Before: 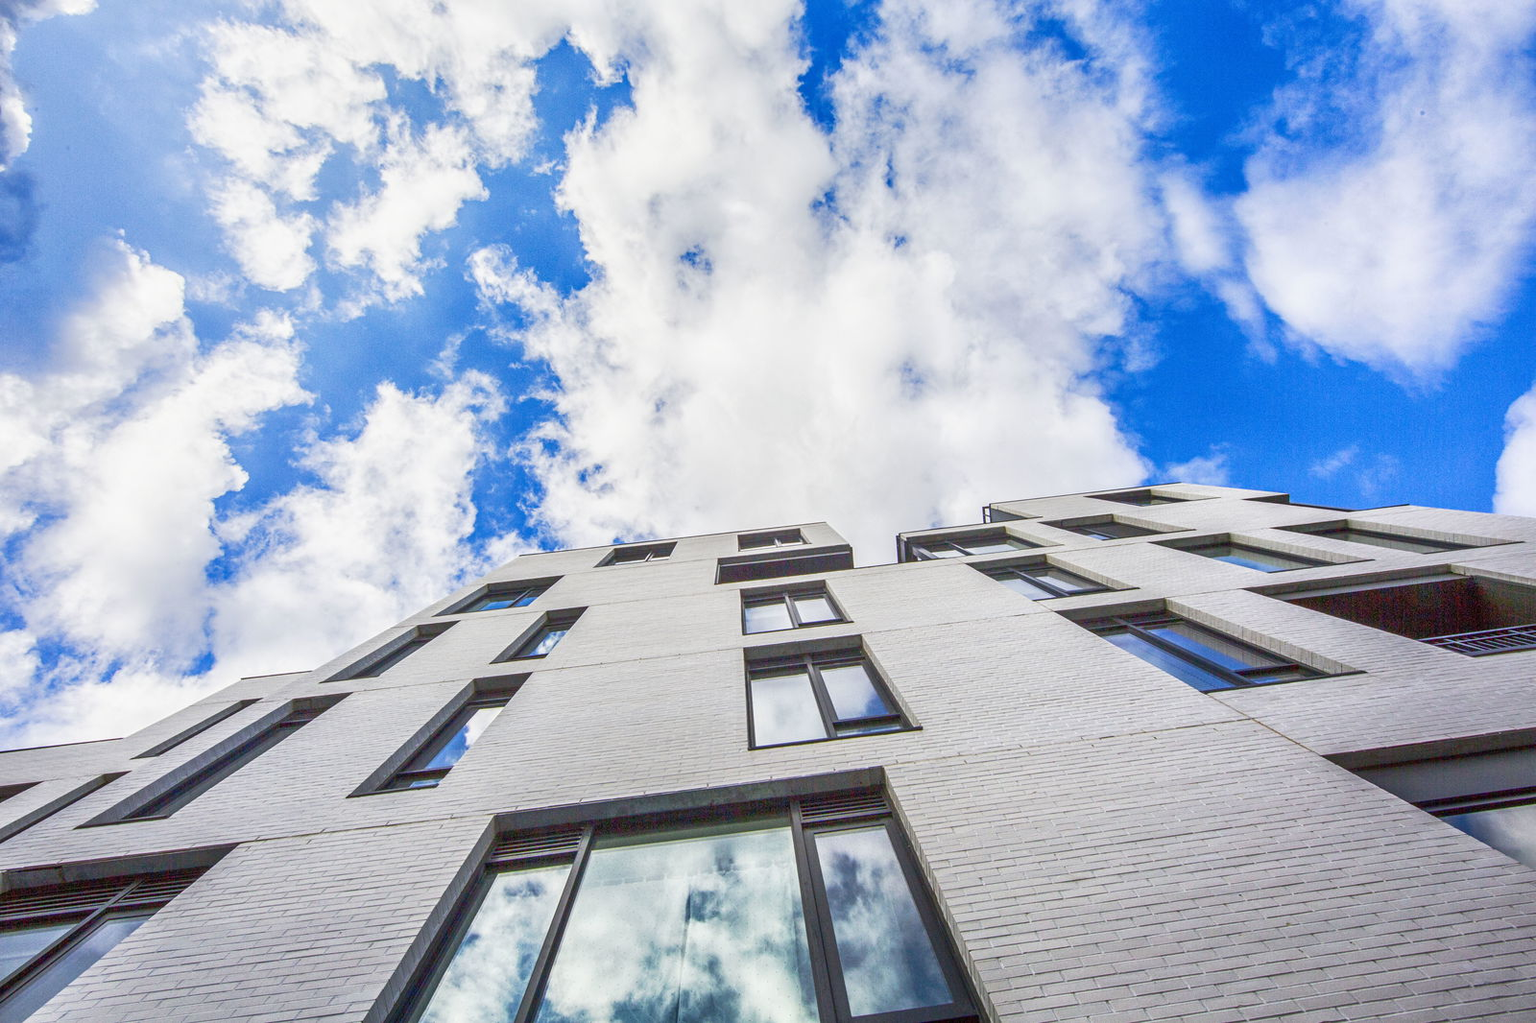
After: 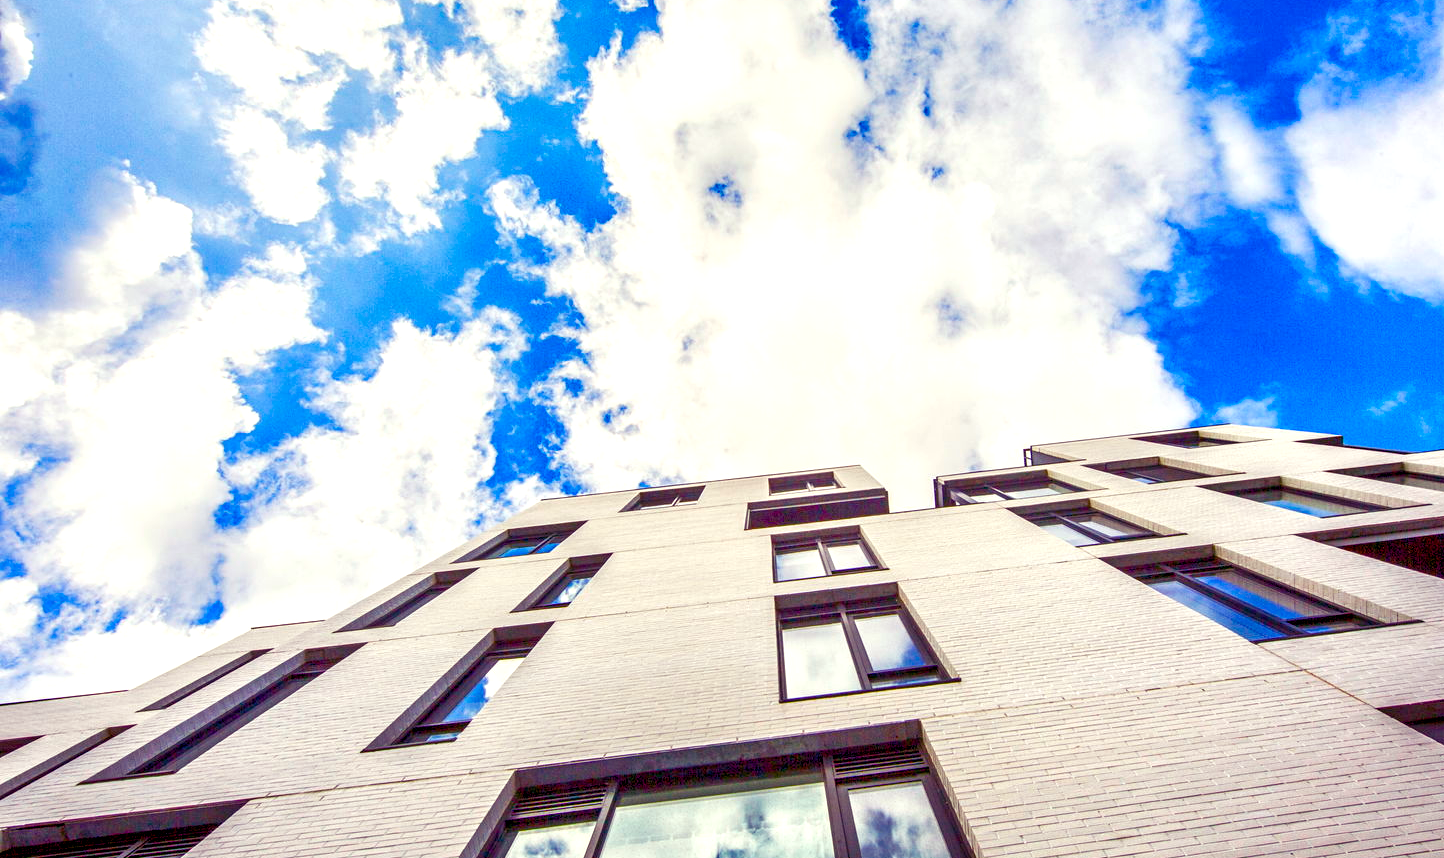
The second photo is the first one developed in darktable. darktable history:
color balance rgb: shadows lift › luminance -21.66%, shadows lift › chroma 8.98%, shadows lift › hue 283.37°, power › chroma 1.55%, power › hue 25.59°, highlights gain › luminance 6.08%, highlights gain › chroma 2.55%, highlights gain › hue 90°, global offset › luminance -0.87%, perceptual saturation grading › global saturation 27.49%, perceptual saturation grading › highlights -28.39%, perceptual saturation grading › mid-tones 15.22%, perceptual saturation grading › shadows 33.98%, perceptual brilliance grading › highlights 10%, perceptual brilliance grading › mid-tones 5%
crop: top 7.49%, right 9.717%, bottom 11.943%
